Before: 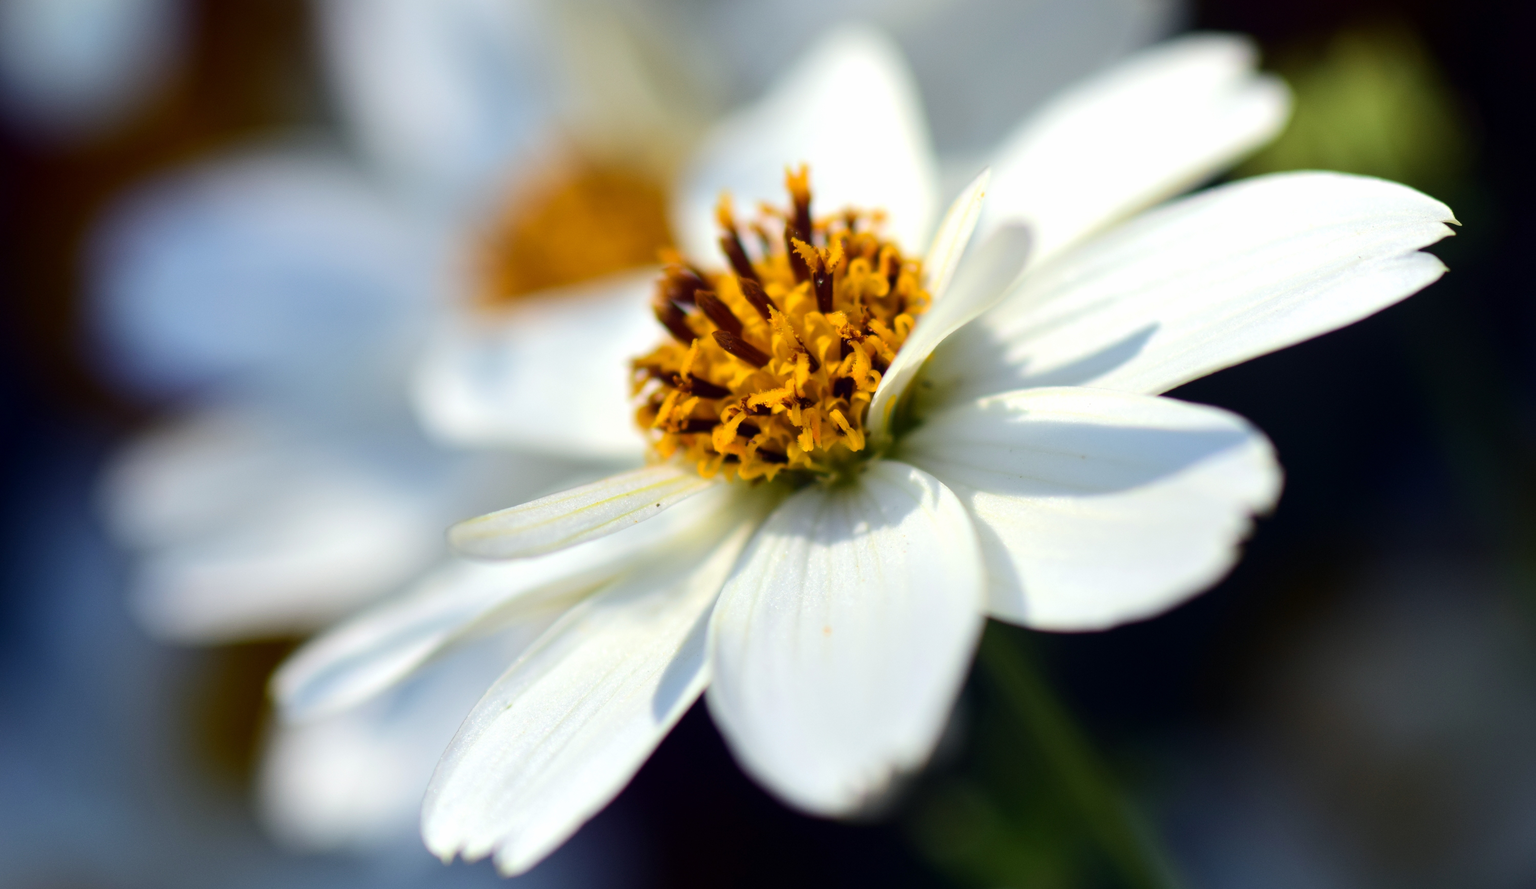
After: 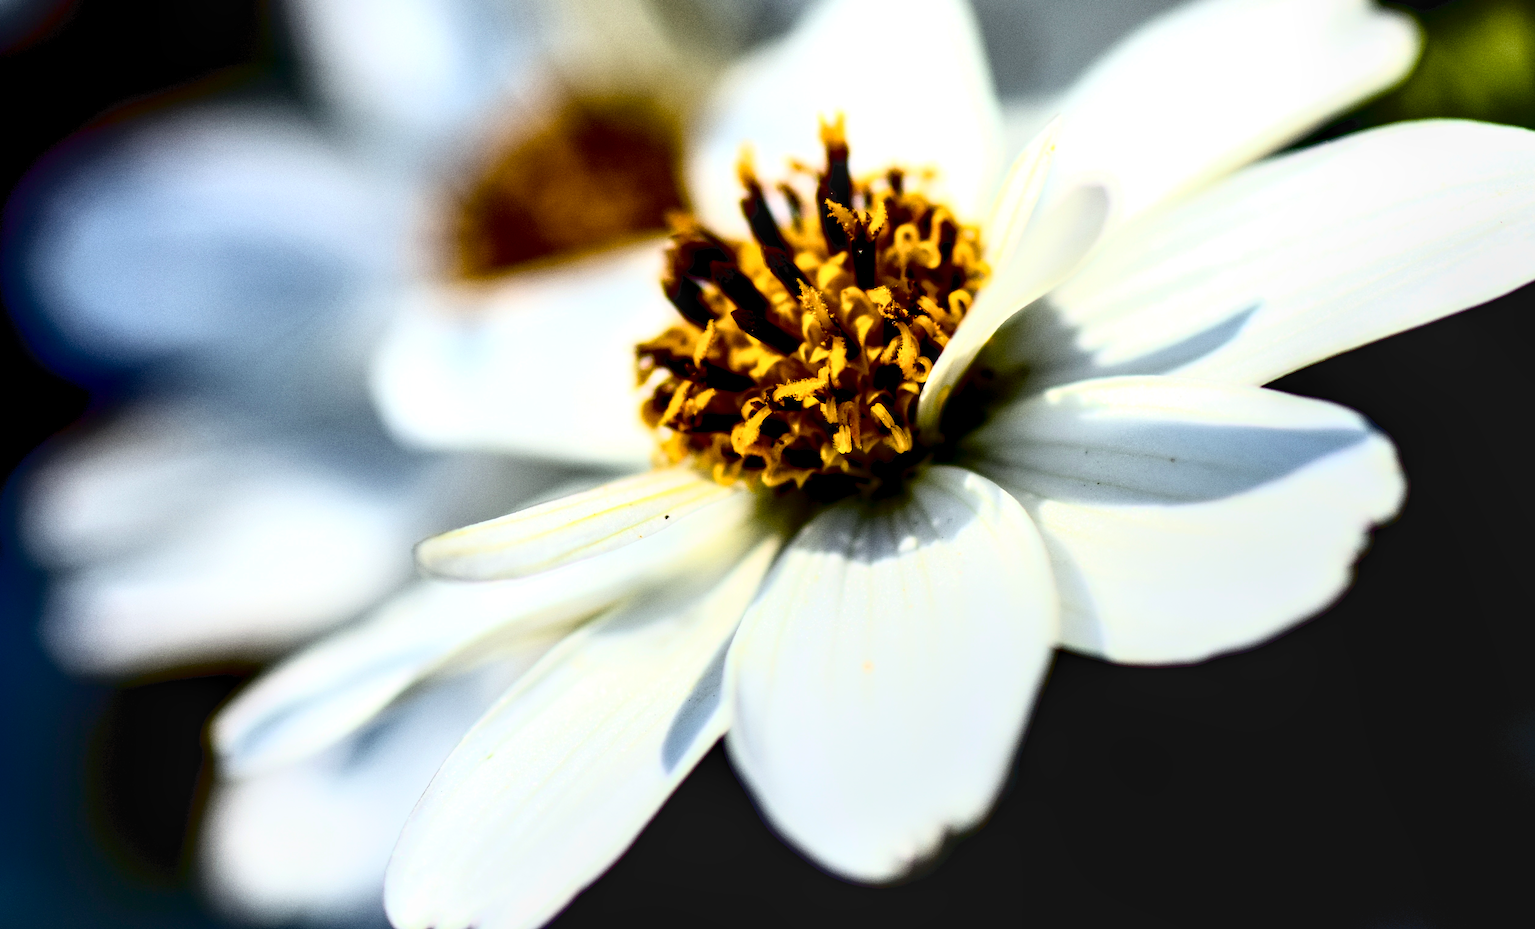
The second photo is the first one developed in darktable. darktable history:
crop: left 6.378%, top 7.972%, right 9.542%, bottom 4.08%
tone curve: curves: ch0 [(0, 0) (0.003, 0.03) (0.011, 0.022) (0.025, 0.018) (0.044, 0.031) (0.069, 0.035) (0.1, 0.04) (0.136, 0.046) (0.177, 0.063) (0.224, 0.087) (0.277, 0.15) (0.335, 0.252) (0.399, 0.354) (0.468, 0.475) (0.543, 0.602) (0.623, 0.73) (0.709, 0.856) (0.801, 0.945) (0.898, 0.987) (1, 1)], color space Lab, independent channels, preserve colors none
exposure: black level correction 0.047, exposure 0.012 EV, compensate exposure bias true, compensate highlight preservation false
sharpen: amount 0.206
local contrast: detail 150%
color balance rgb: perceptual saturation grading › global saturation 20%, perceptual saturation grading › highlights -25.205%, perceptual saturation grading › shadows 25.722%, perceptual brilliance grading › highlights 3.598%, perceptual brilliance grading › mid-tones -17.387%, perceptual brilliance grading › shadows -40.669%, global vibrance 20%
